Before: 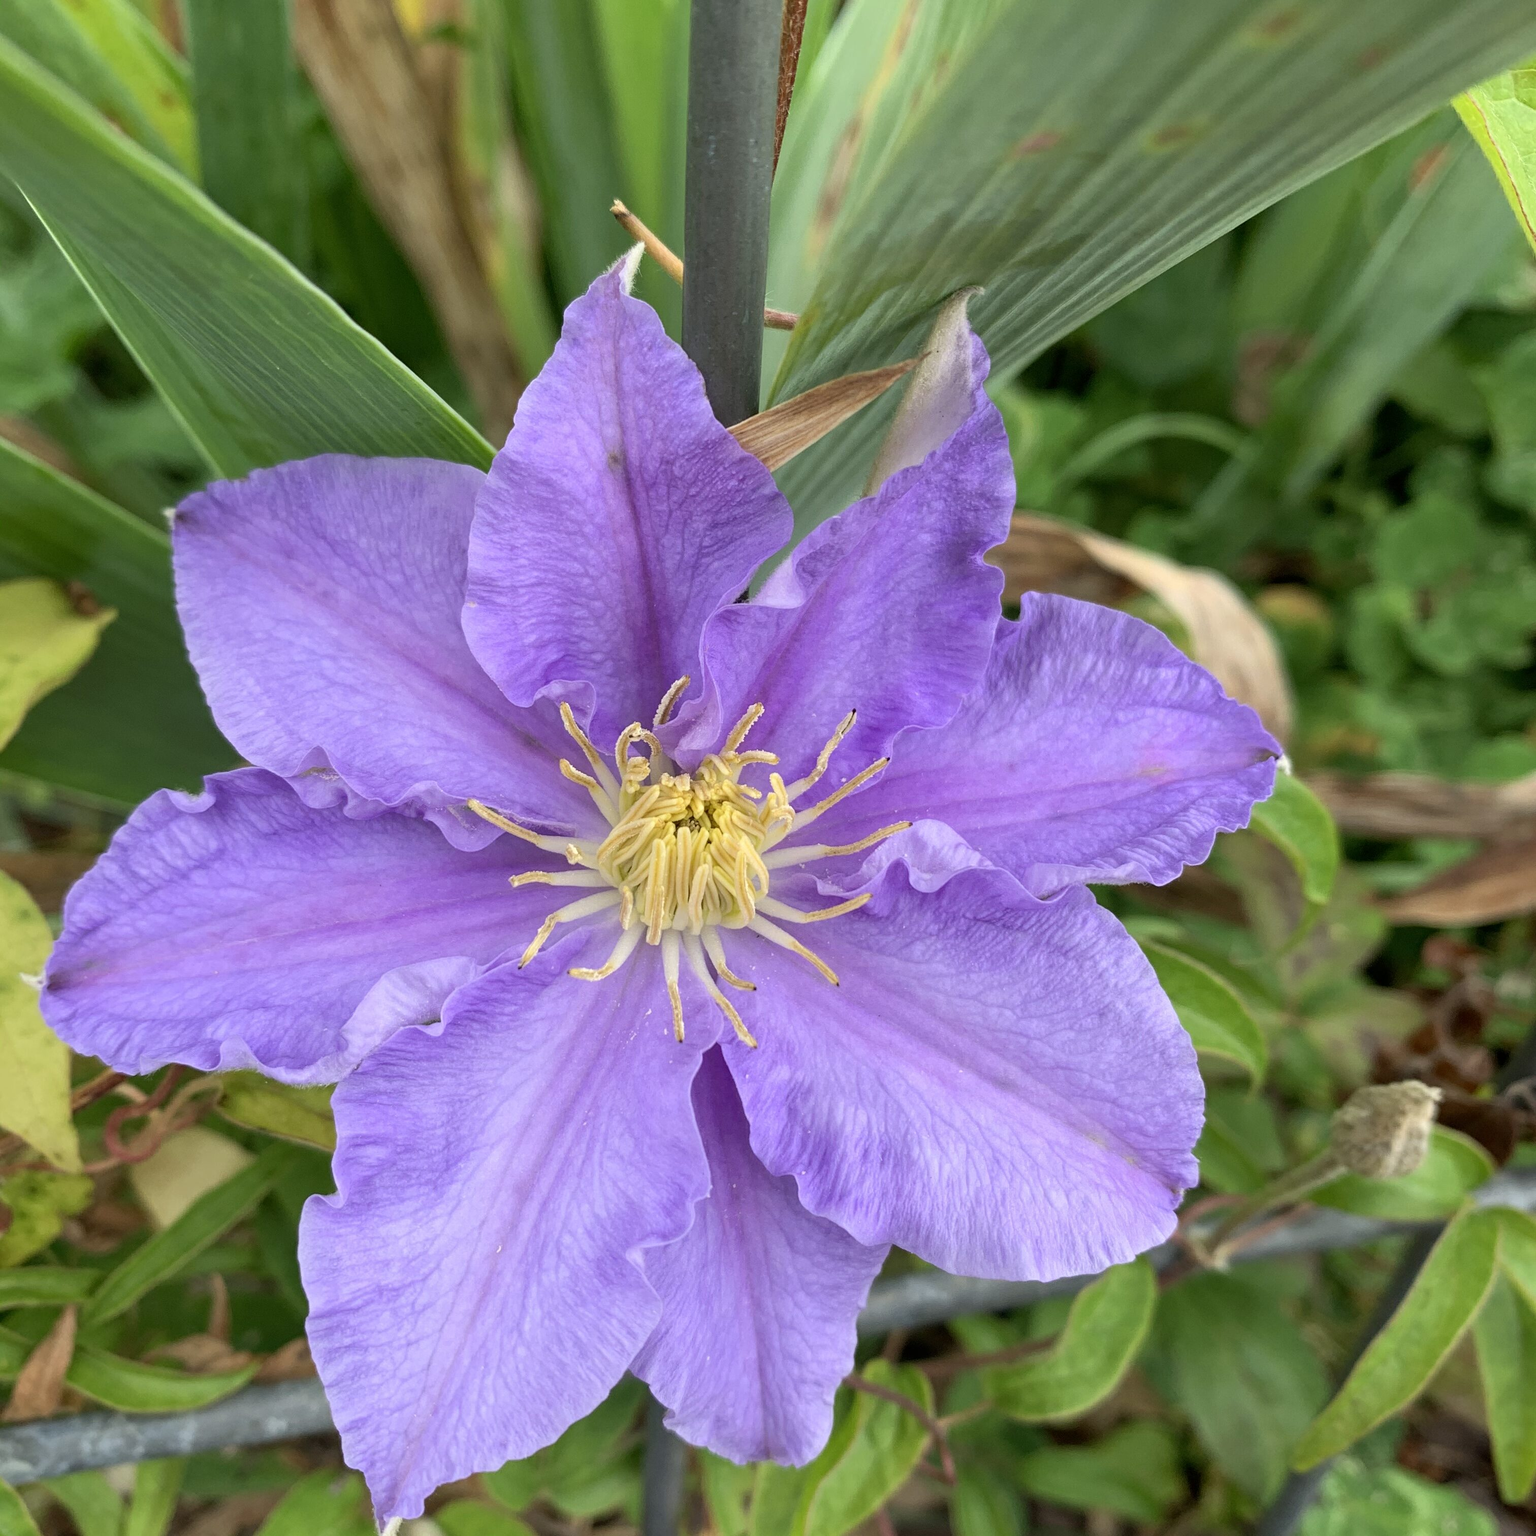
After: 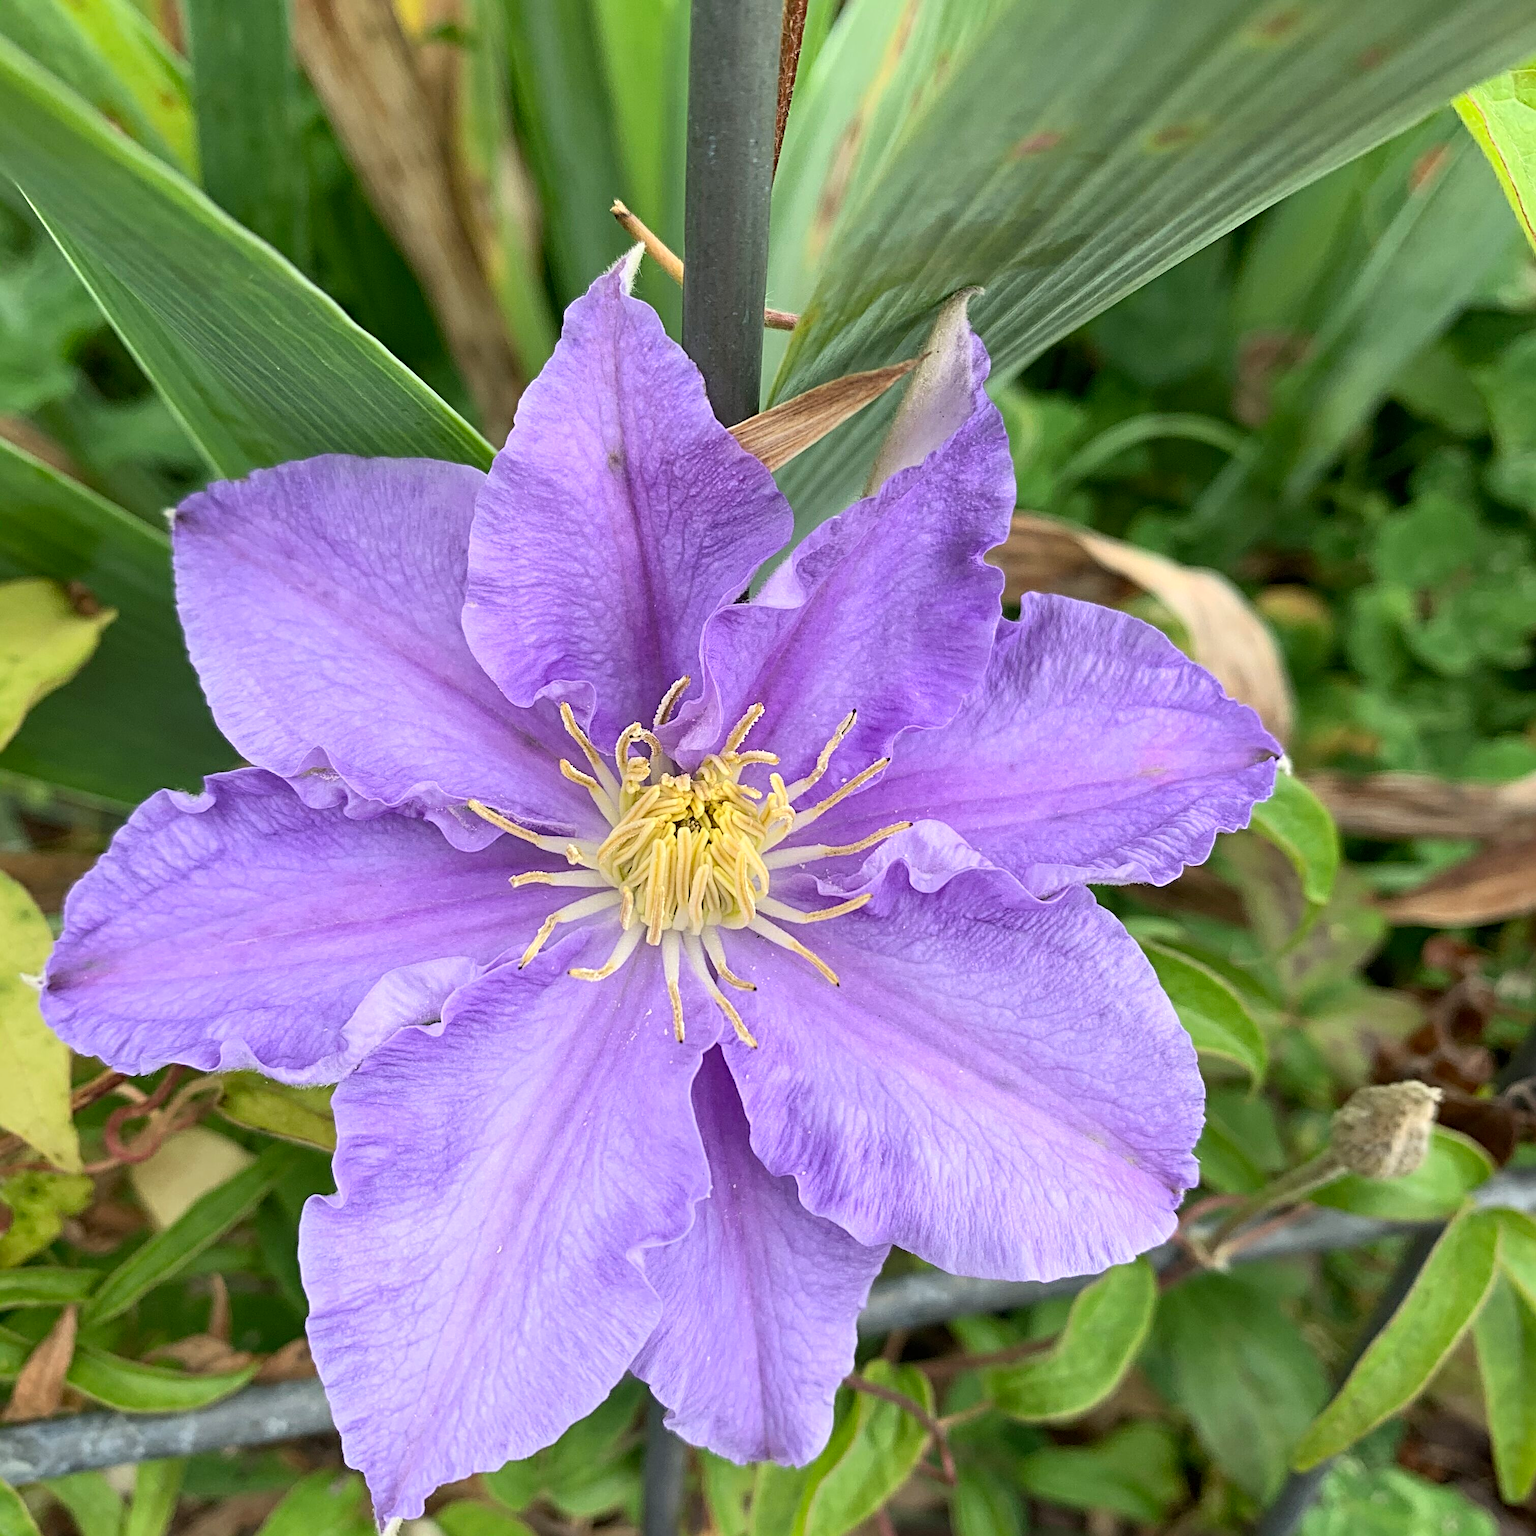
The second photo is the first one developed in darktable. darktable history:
contrast brightness saturation: contrast 0.154, brightness 0.054
sharpen: radius 4.86
